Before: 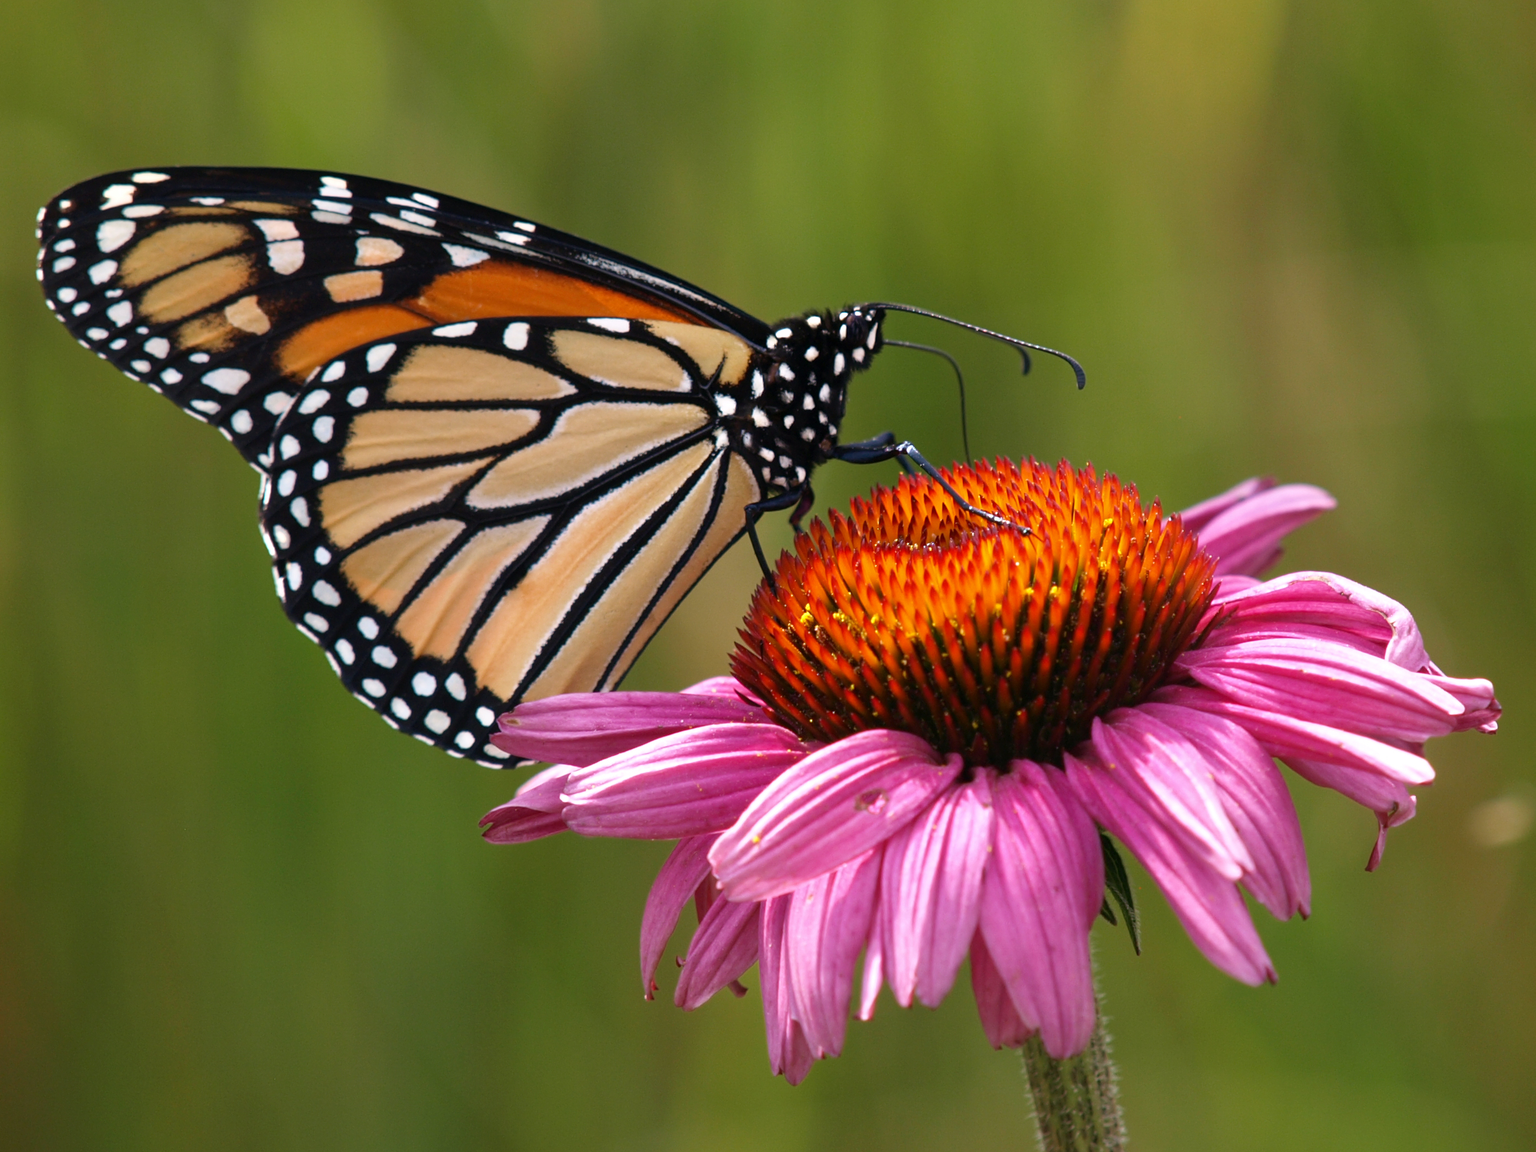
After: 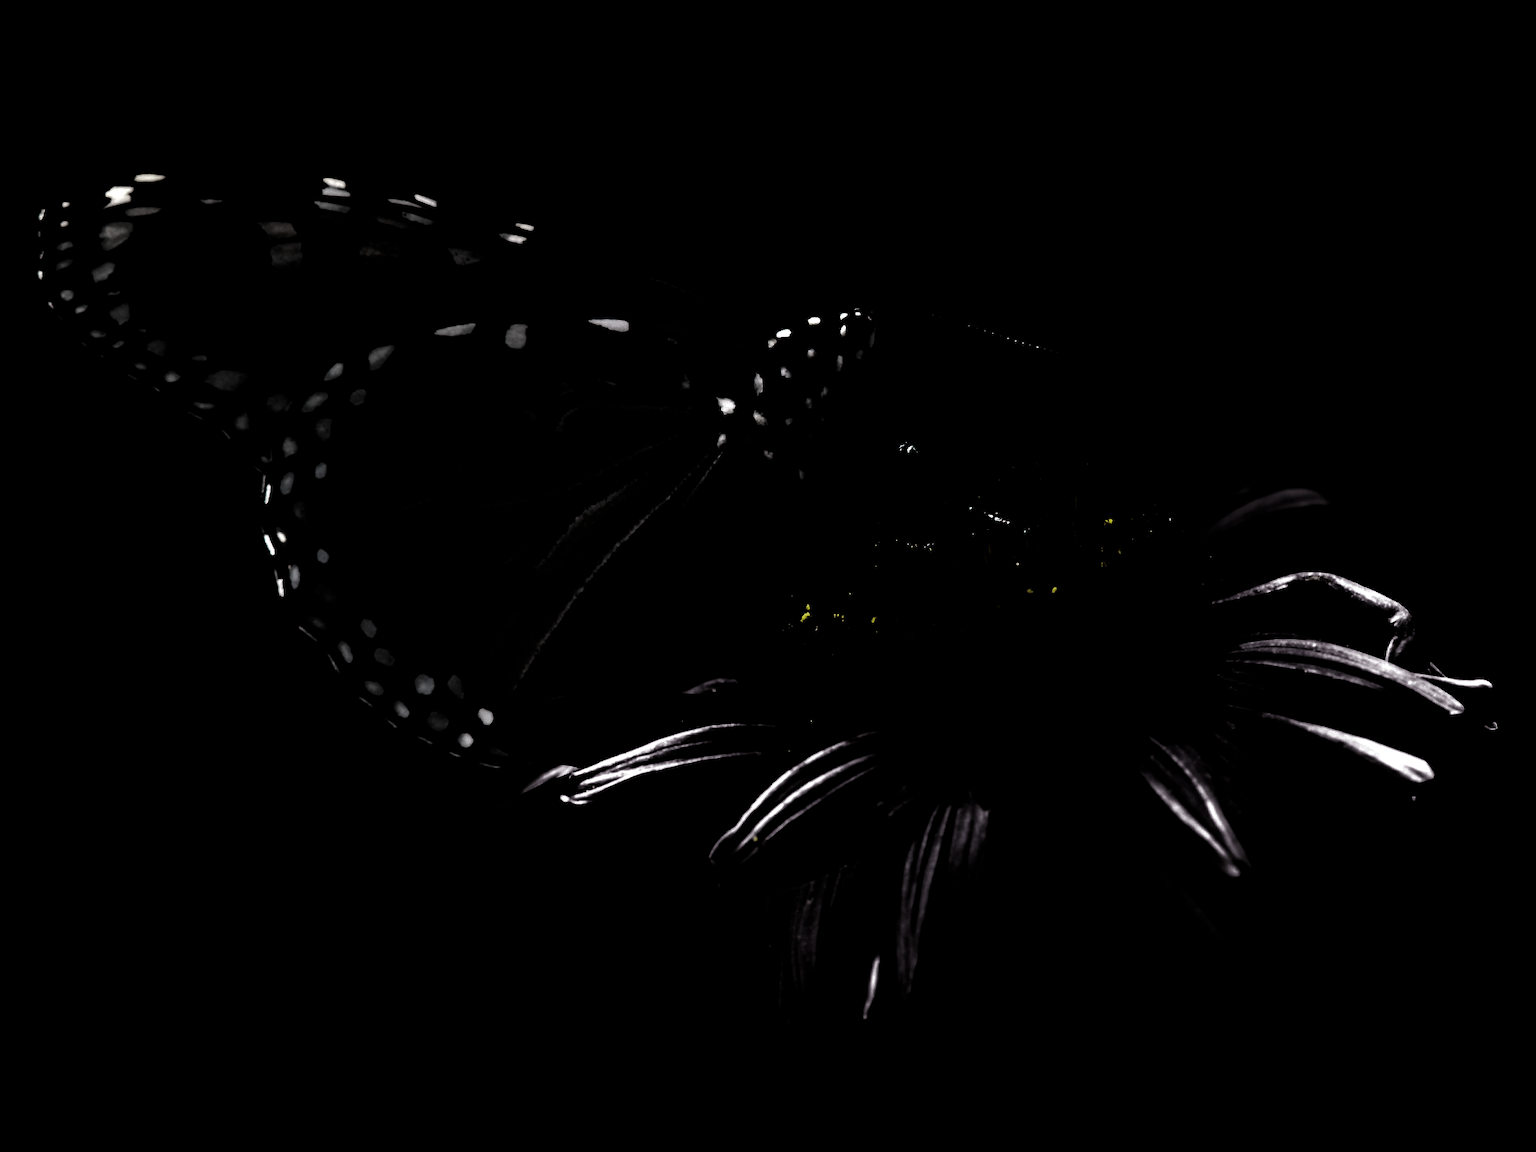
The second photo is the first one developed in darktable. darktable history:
levels: white 99.89%, levels [0.721, 0.937, 0.997]
